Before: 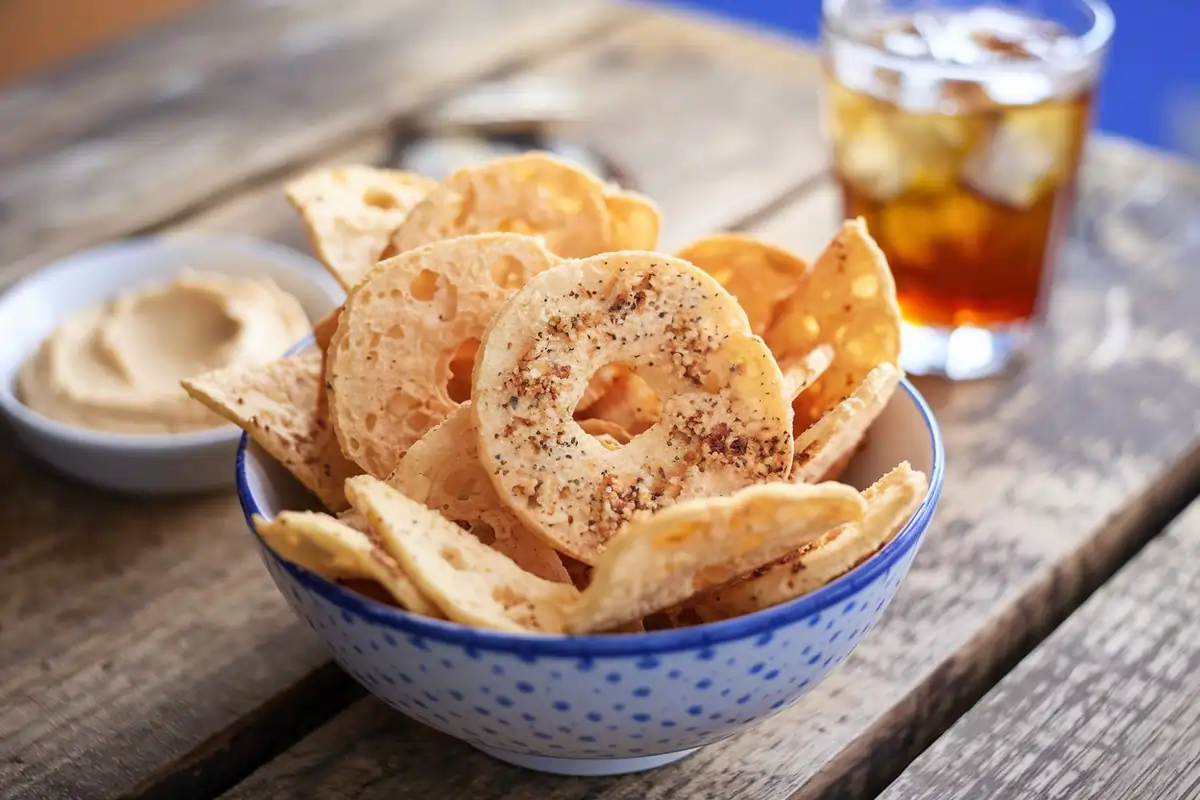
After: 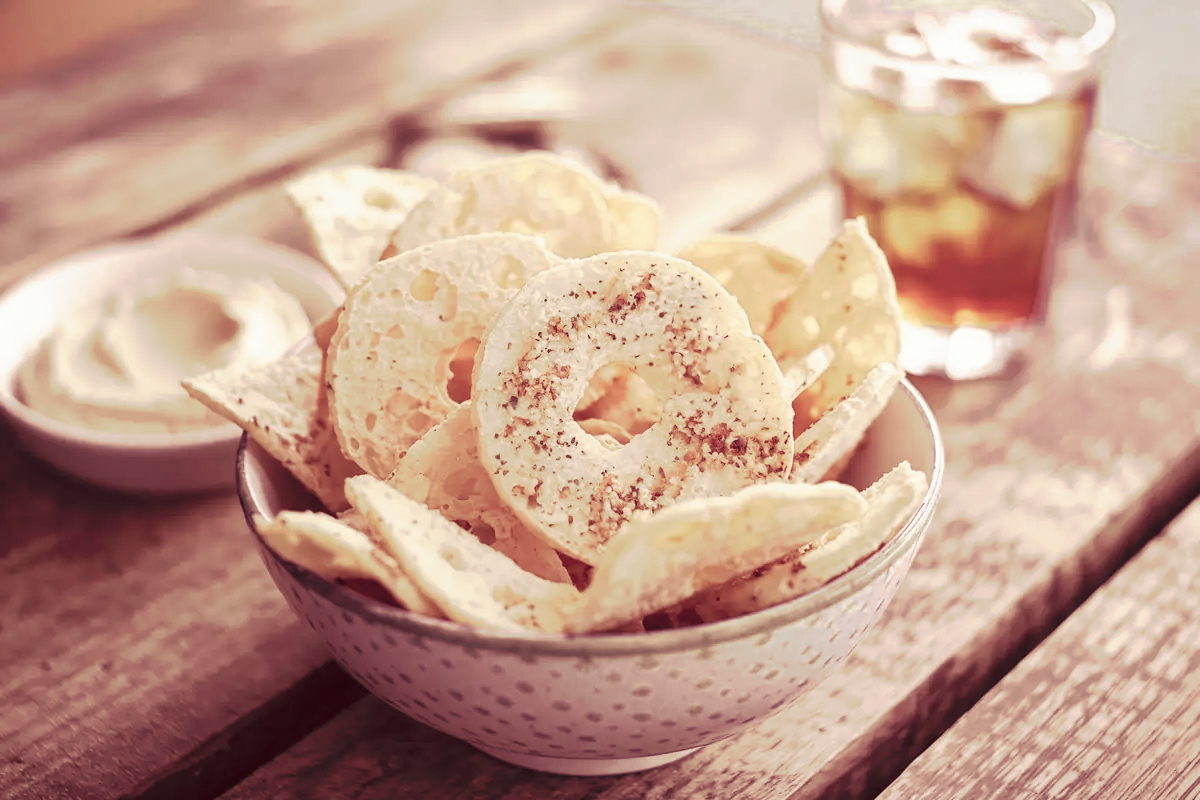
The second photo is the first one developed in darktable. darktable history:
tone curve: curves: ch0 [(0, 0) (0.003, 0.024) (0.011, 0.029) (0.025, 0.044) (0.044, 0.072) (0.069, 0.104) (0.1, 0.131) (0.136, 0.159) (0.177, 0.191) (0.224, 0.245) (0.277, 0.298) (0.335, 0.354) (0.399, 0.428) (0.468, 0.503) (0.543, 0.596) (0.623, 0.684) (0.709, 0.781) (0.801, 0.843) (0.898, 0.946) (1, 1)], preserve colors none
color look up table: target L [93.89, 92.75, 91.23, 83.76, 79.41, 78.52, 71.8, 69.47, 61.57, 51.82, 22.09, 3.943, 200.39, 88.82, 79.69, 68.29, 72.95, 59.35, 66.59, 55.69, 57.39, 54.43, 43.8, 36.33, 30.47, 25.55, 97.54, 76.26, 74.21, 83.47, 90.79, 80.8, 62.77, 91.53, 59.67, 85.07, 79.7, 43.71, 43.02, 43.71, 61, 16.31, 91.99, 94.02, 80.33, 91.02, 72, 35.51, 33.63], target a [-2.923, -4.447, -12.66, -7.278, 2.289, -12.1, -1.019, -13.23, 7.24, 1.045, 7.067, 7.49, 0, -0.318, 11.66, 8.619, 26.61, 15.24, 11.29, 54.82, 45.15, 29.14, 52.3, 43.24, 26.61, 27.87, 0.27, 8.391, 23.81, 11.48, 3.993, 2.435, 55.69, 0.264, 58.47, 7.025, 2.62, 27.2, 41.72, 39.85, 10.46, 28.85, -4.968, 2.12, -1.003, -0.452, 5.643, 14.95, 19.49], target b [7.661, 15.53, 8.13, 31.75, 26.43, 26.74, 15.97, 30.31, 20.25, 24.2, 13.79, 1.961, 0, 31.83, 37.92, 18.82, 23.94, 12.91, 28.8, 18.23, 5.212, 19.84, 16.6, 15.88, 16.38, 7.98, 5.106, 15.33, 7.656, -5.887, -3.233, 15.75, -12.66, -2.936, -38.63, -4.113, 14.19, 2.695, -6.178, -12.29, 12.06, -0.004, 0.644, -0.569, 13.72, -1.501, 10.11, 7.214, 7.27], num patches 49
